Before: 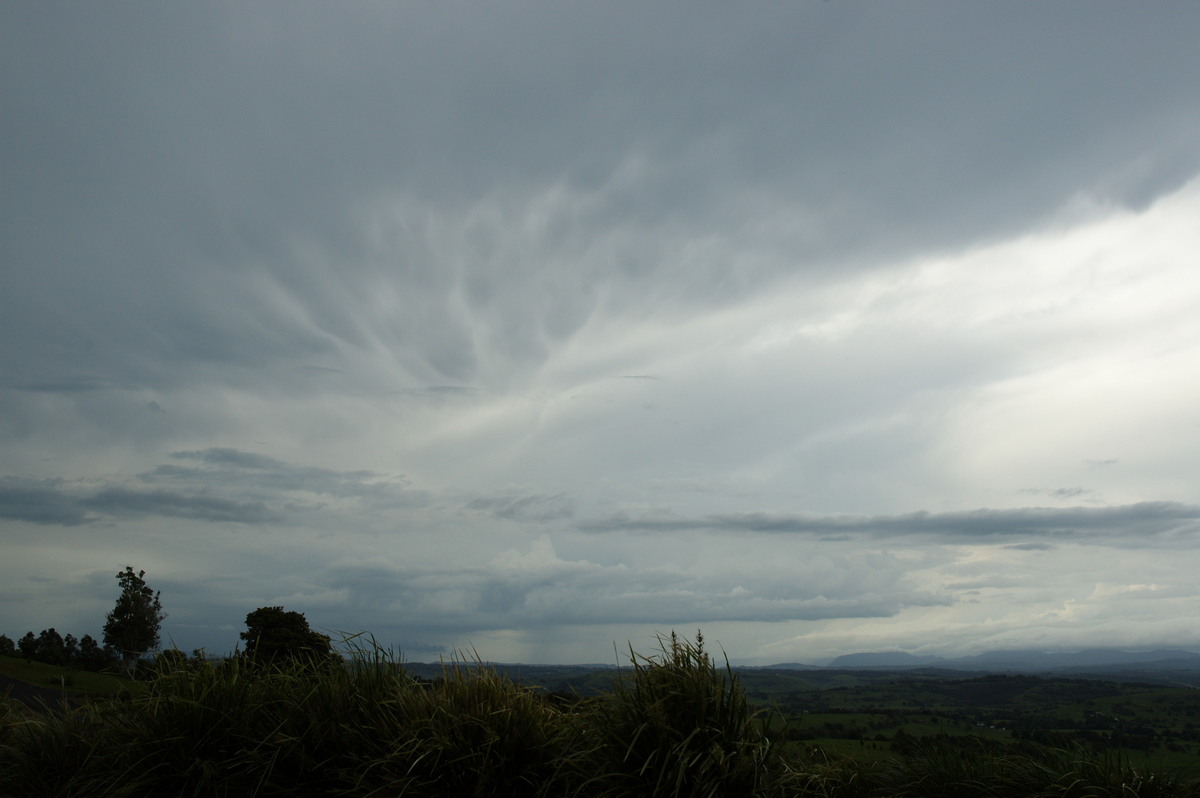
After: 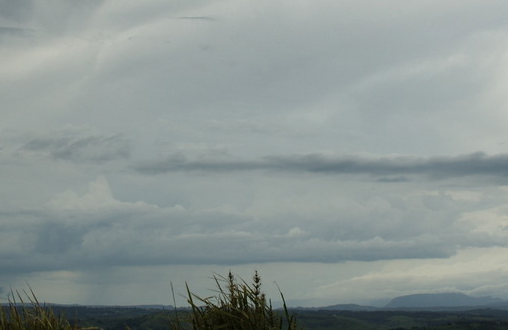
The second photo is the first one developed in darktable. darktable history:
crop: left 36.93%, top 45.095%, right 20.654%, bottom 13.543%
shadows and highlights: low approximation 0.01, soften with gaussian
